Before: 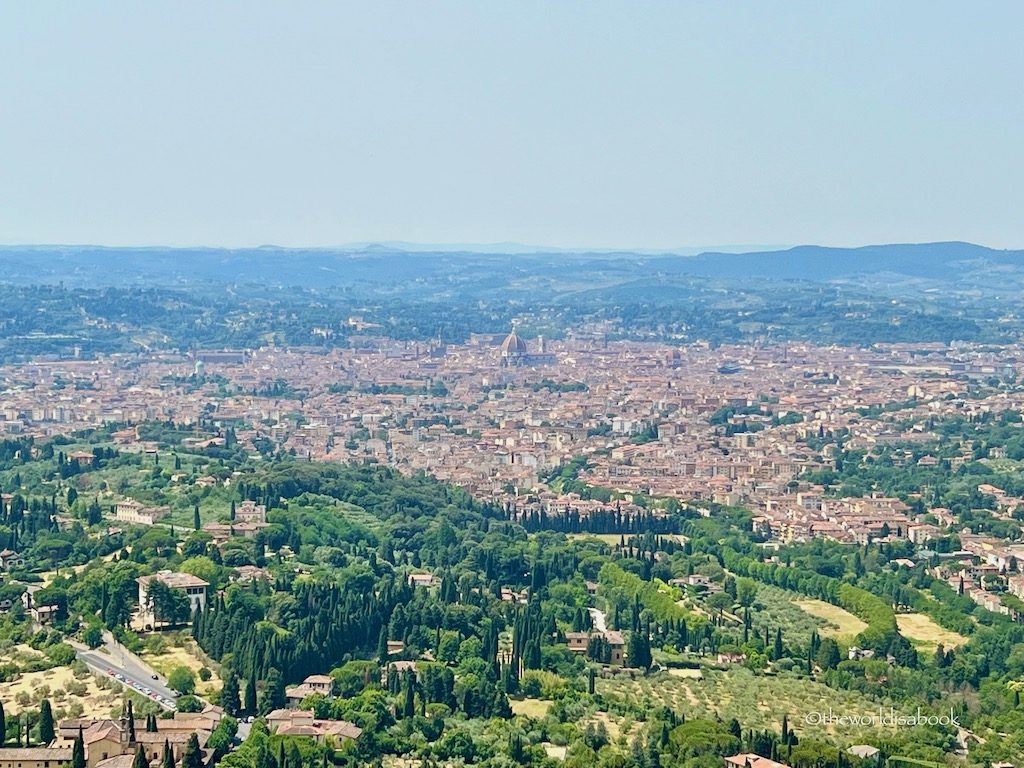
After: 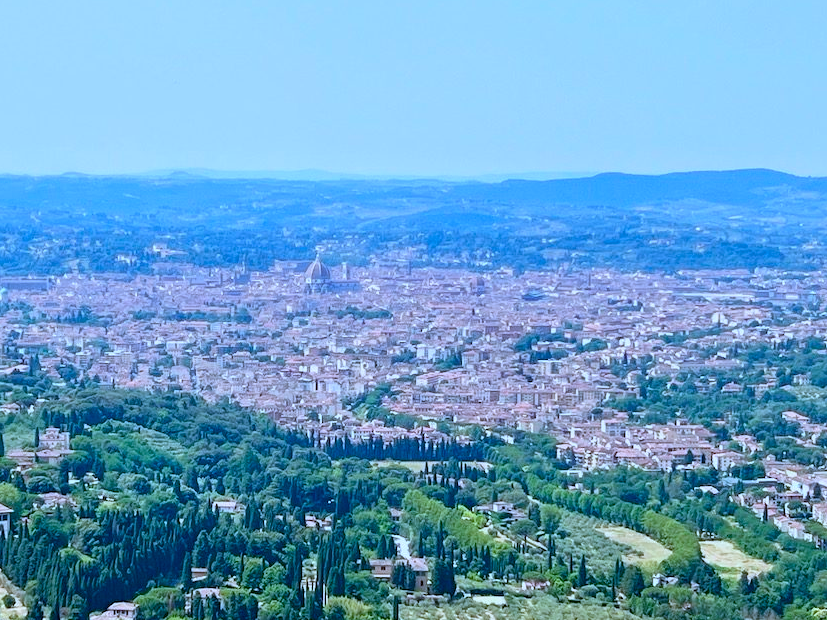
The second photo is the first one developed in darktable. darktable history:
color calibration: illuminant as shot in camera, adaptation linear Bradford (ICC v4), x 0.406, y 0.405, temperature 3570.35 K, saturation algorithm version 1 (2020)
crop: left 19.159%, top 9.58%, bottom 9.58%
white balance: red 1, blue 1
